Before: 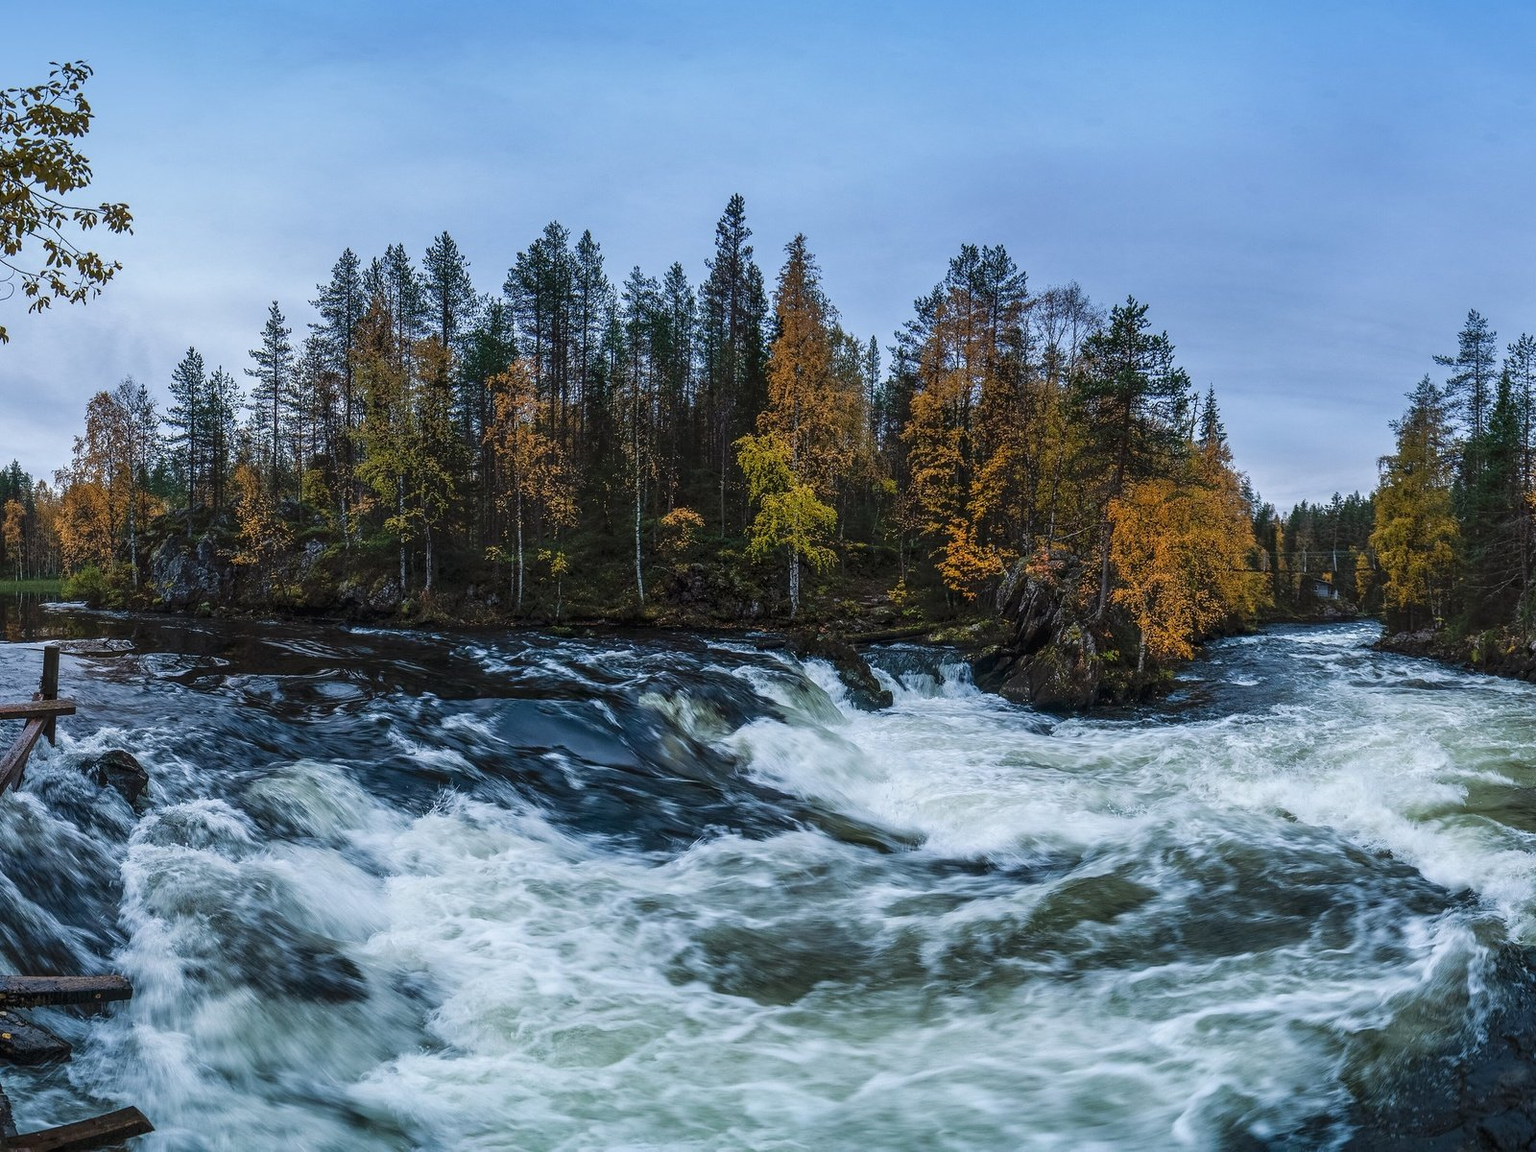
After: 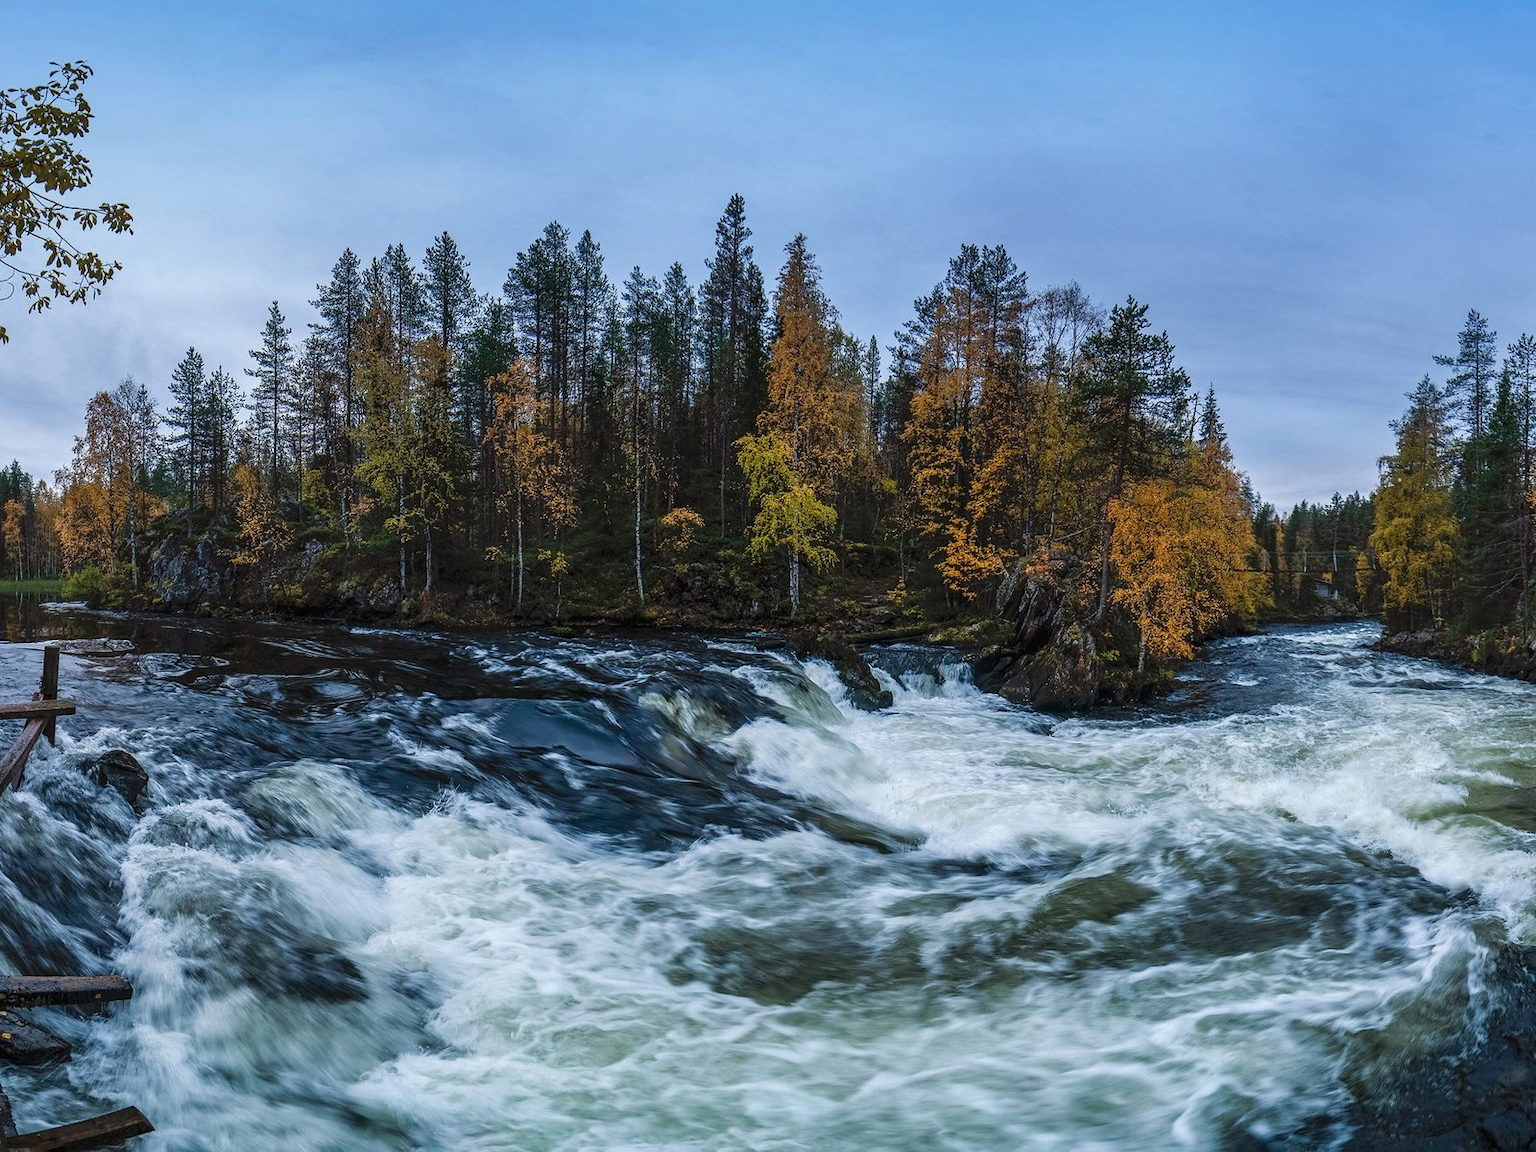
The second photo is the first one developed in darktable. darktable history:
haze removal: strength 0.106, compatibility mode true, adaptive false
